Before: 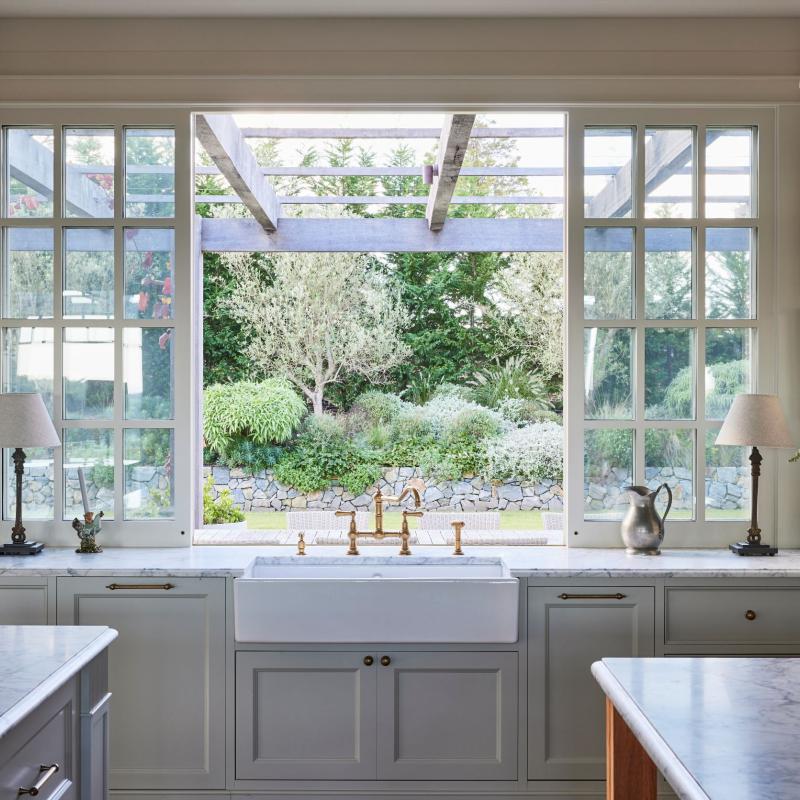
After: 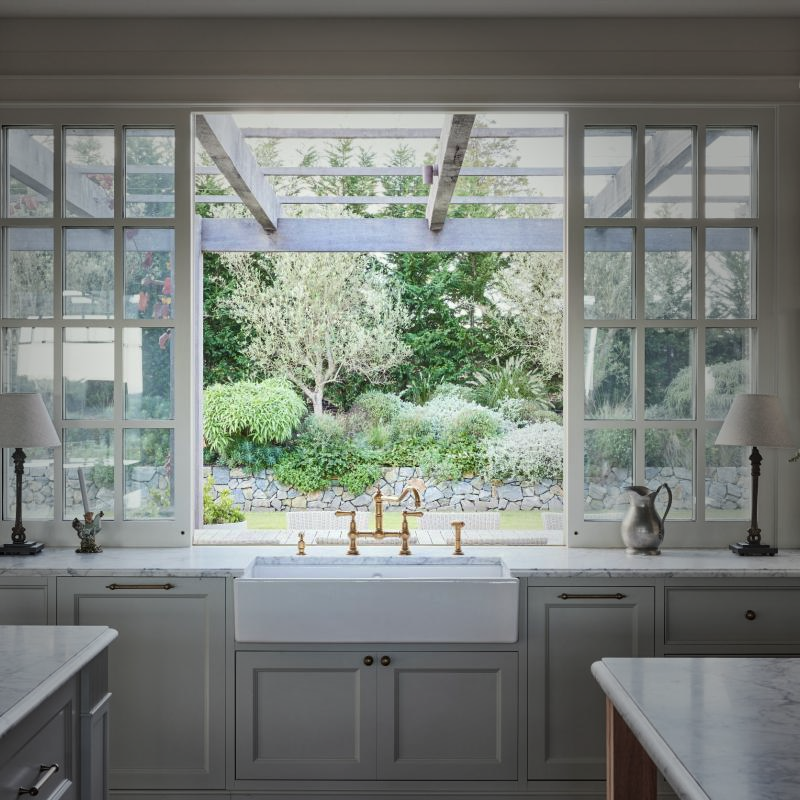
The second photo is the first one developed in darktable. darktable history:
vignetting: fall-off start 33.76%, fall-off radius 64.94%, brightness -0.575, center (-0.12, -0.002), width/height ratio 0.959
color correction: highlights a* -2.68, highlights b* 2.57
